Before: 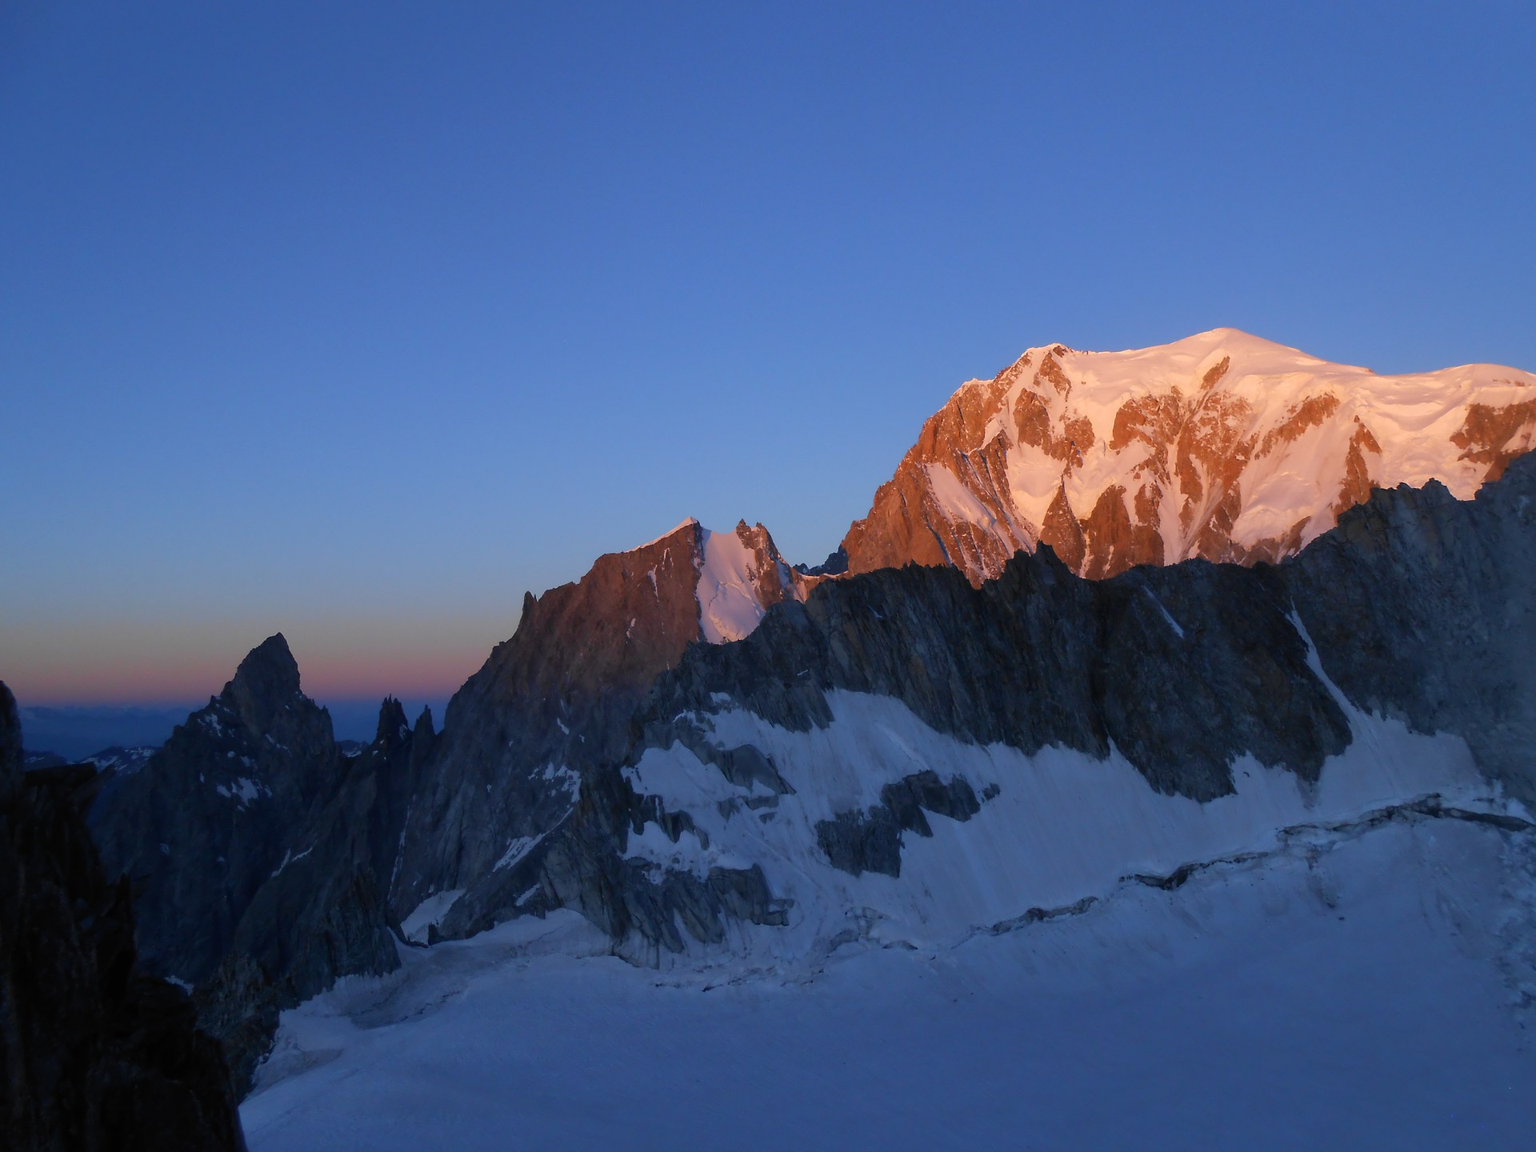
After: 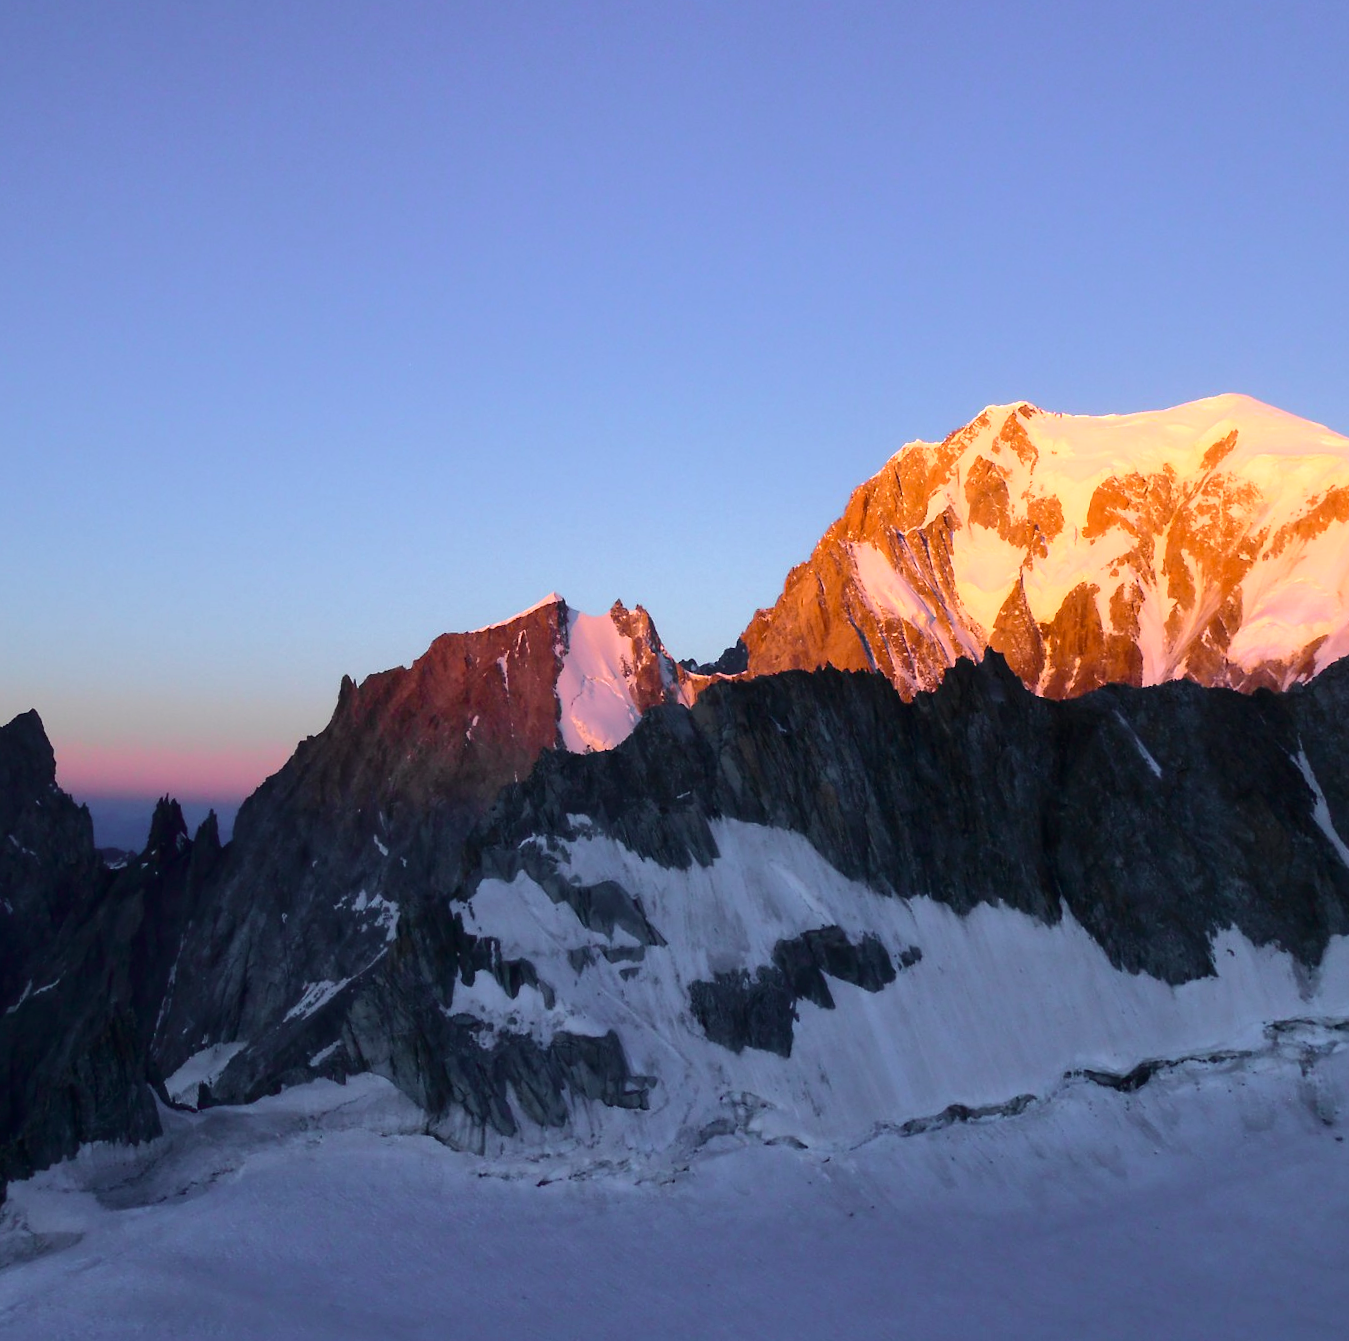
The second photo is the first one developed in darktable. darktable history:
tone curve: curves: ch0 [(0.003, 0) (0.066, 0.023) (0.154, 0.082) (0.281, 0.221) (0.405, 0.389) (0.517, 0.553) (0.716, 0.743) (0.822, 0.882) (1, 1)]; ch1 [(0, 0) (0.164, 0.115) (0.337, 0.332) (0.39, 0.398) (0.464, 0.461) (0.501, 0.5) (0.521, 0.526) (0.571, 0.606) (0.656, 0.677) (0.723, 0.731) (0.811, 0.796) (1, 1)]; ch2 [(0, 0) (0.337, 0.382) (0.464, 0.476) (0.501, 0.502) (0.527, 0.54) (0.556, 0.567) (0.575, 0.606) (0.659, 0.736) (1, 1)], color space Lab, independent channels, preserve colors none
exposure: black level correction 0, exposure 0.702 EV, compensate highlight preservation false
crop and rotate: angle -3.16°, left 13.928%, top 0.041%, right 10.723%, bottom 0.092%
